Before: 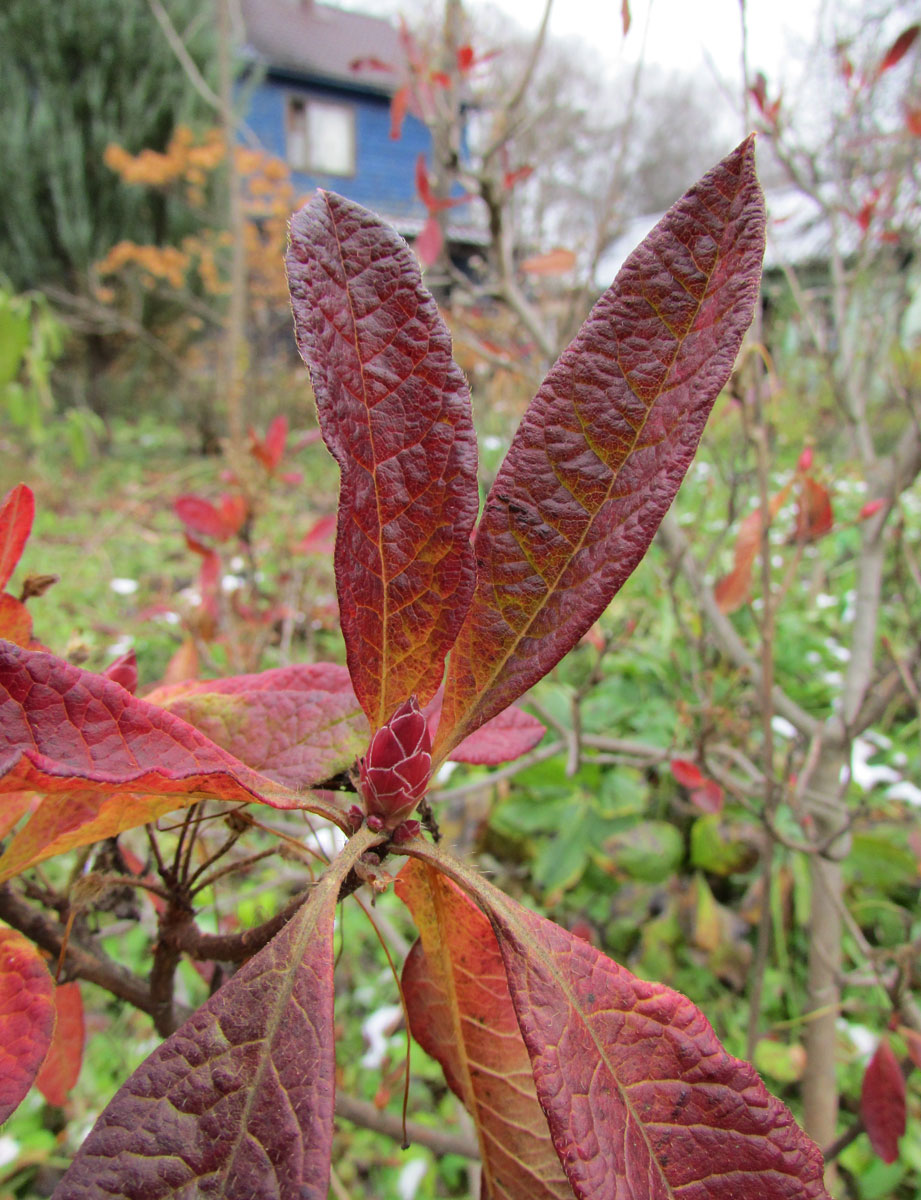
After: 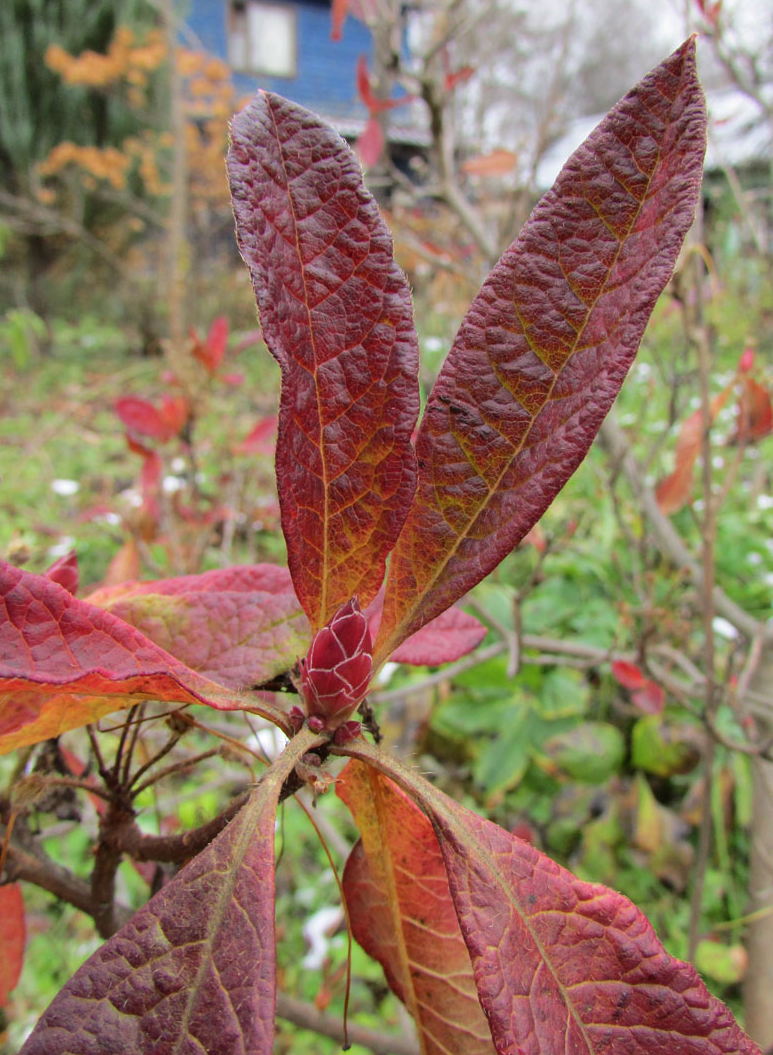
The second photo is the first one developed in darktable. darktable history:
crop: left 6.46%, top 8.324%, right 9.533%, bottom 3.714%
